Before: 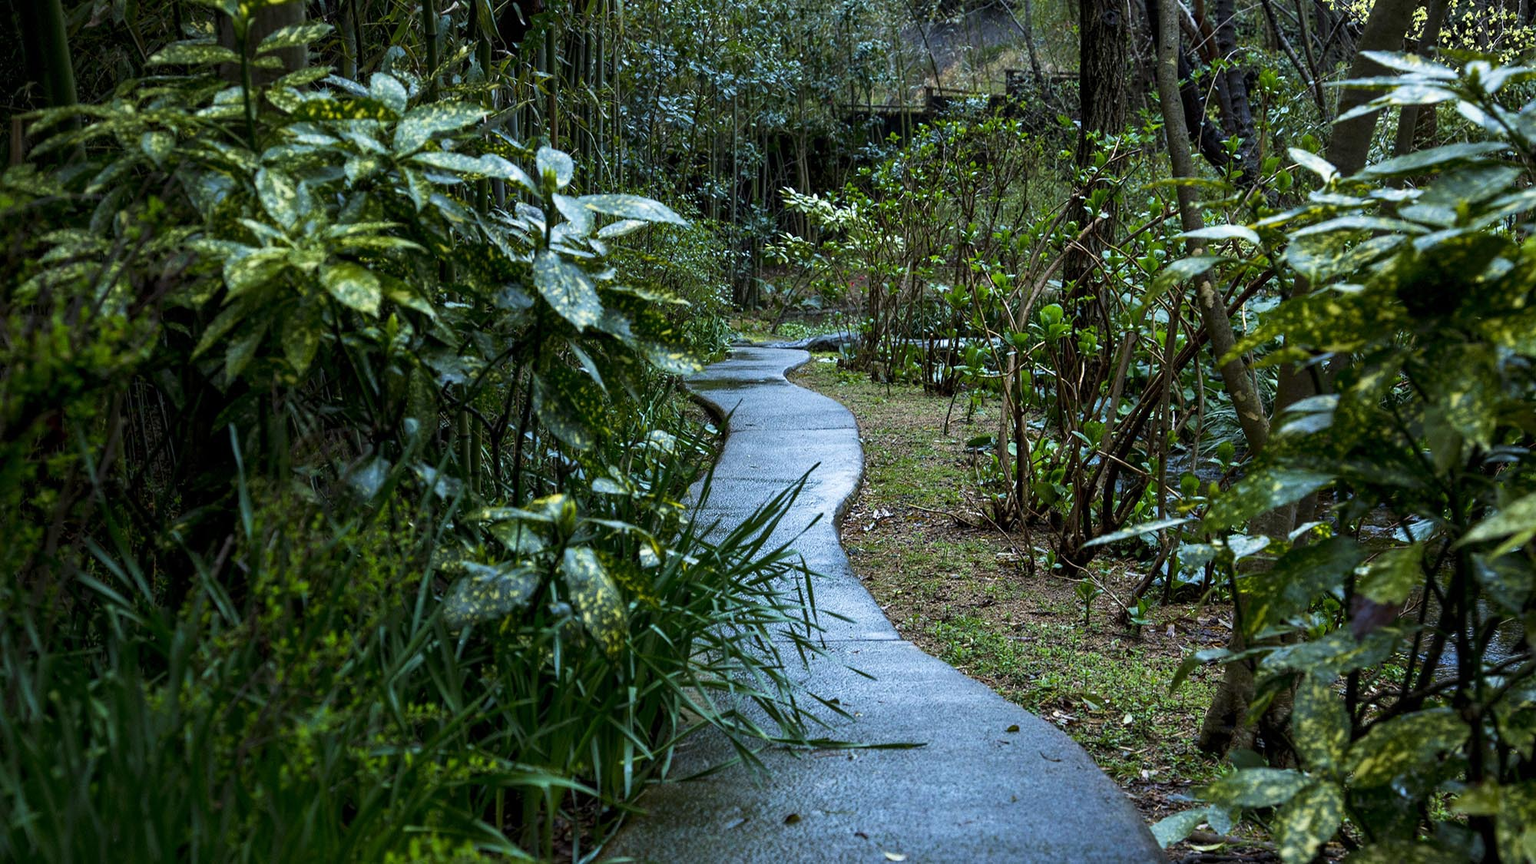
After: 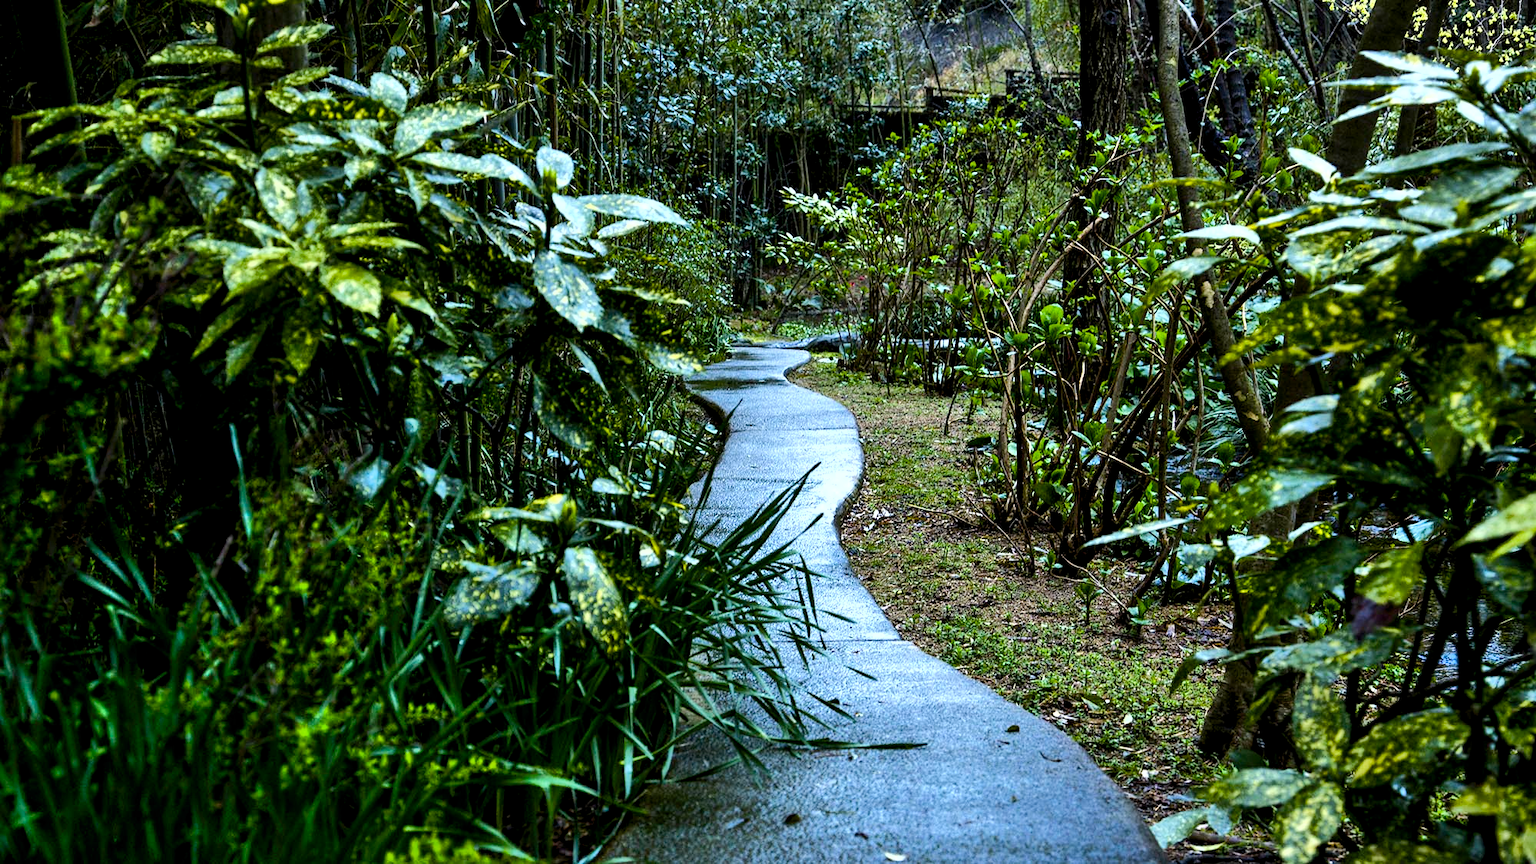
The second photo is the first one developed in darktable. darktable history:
tone equalizer: -8 EV -0.417 EV, -7 EV -0.389 EV, -6 EV -0.333 EV, -5 EV -0.222 EV, -3 EV 0.222 EV, -2 EV 0.333 EV, -1 EV 0.389 EV, +0 EV 0.417 EV, edges refinement/feathering 500, mask exposure compensation -1.57 EV, preserve details no
shadows and highlights: low approximation 0.01, soften with gaussian
color balance rgb: global offset › luminance -0.51%, perceptual saturation grading › global saturation 27.53%, perceptual saturation grading › highlights -25%, perceptual saturation grading › shadows 25%, perceptual brilliance grading › highlights 6.62%, perceptual brilliance grading › mid-tones 17.07%, perceptual brilliance grading › shadows -5.23%
